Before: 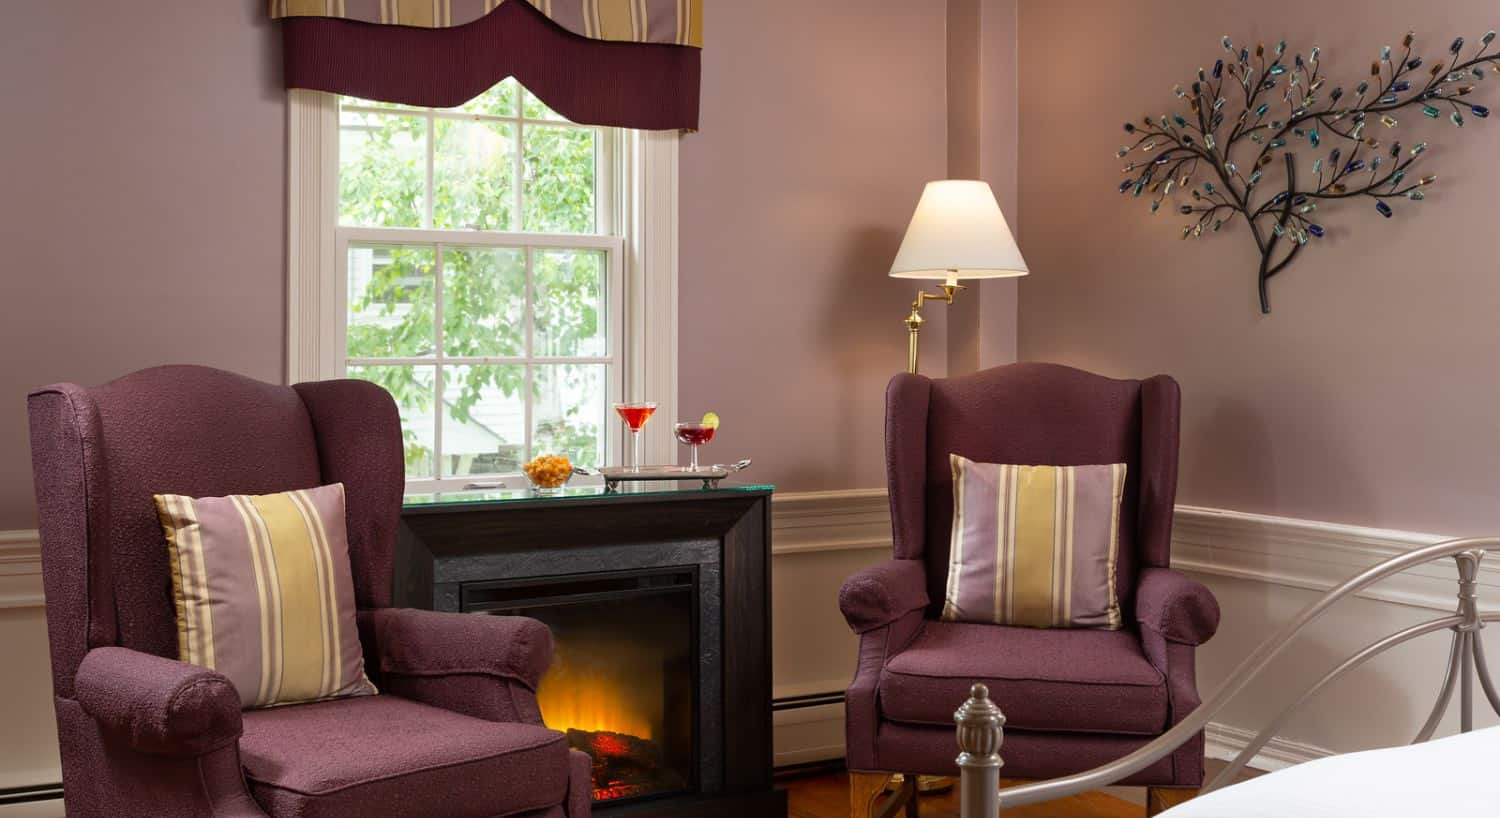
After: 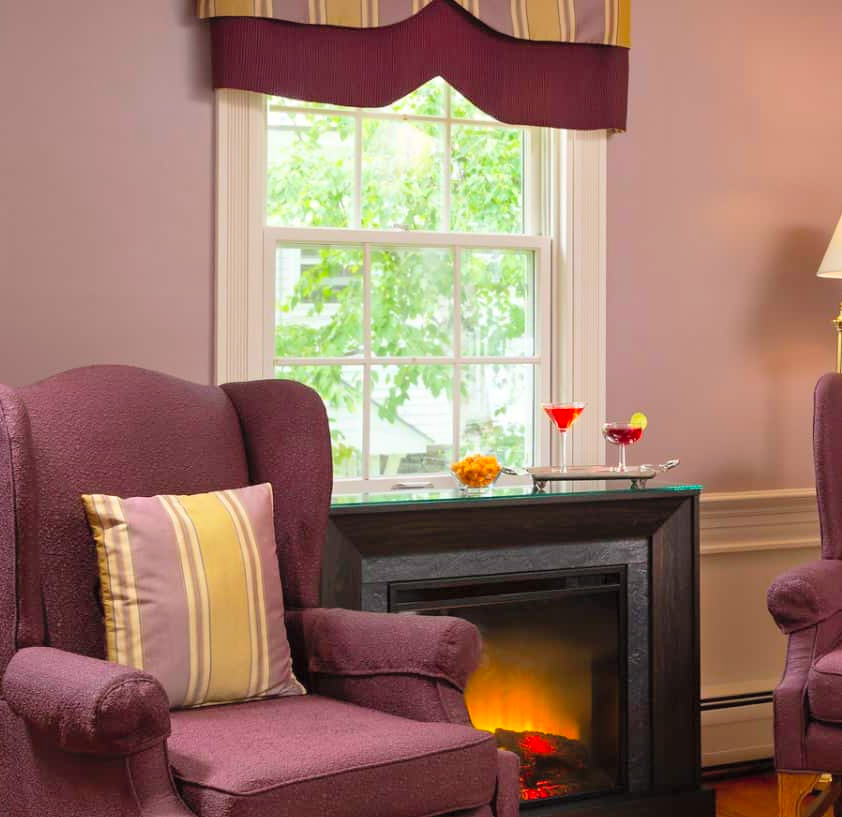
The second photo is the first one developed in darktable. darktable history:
contrast brightness saturation: contrast 0.068, brightness 0.174, saturation 0.398
crop: left 4.819%, right 38.982%
